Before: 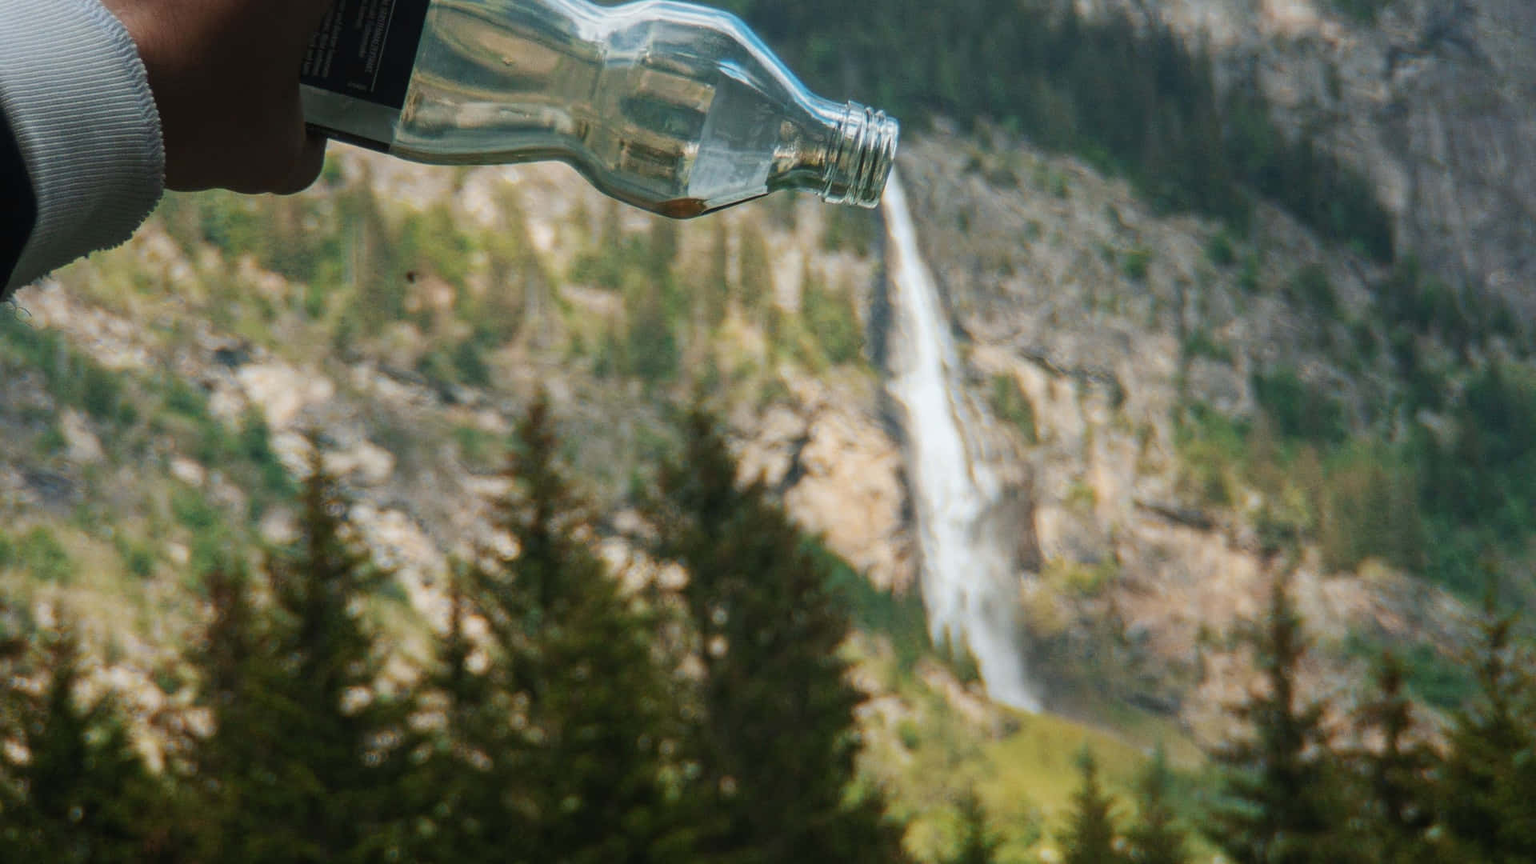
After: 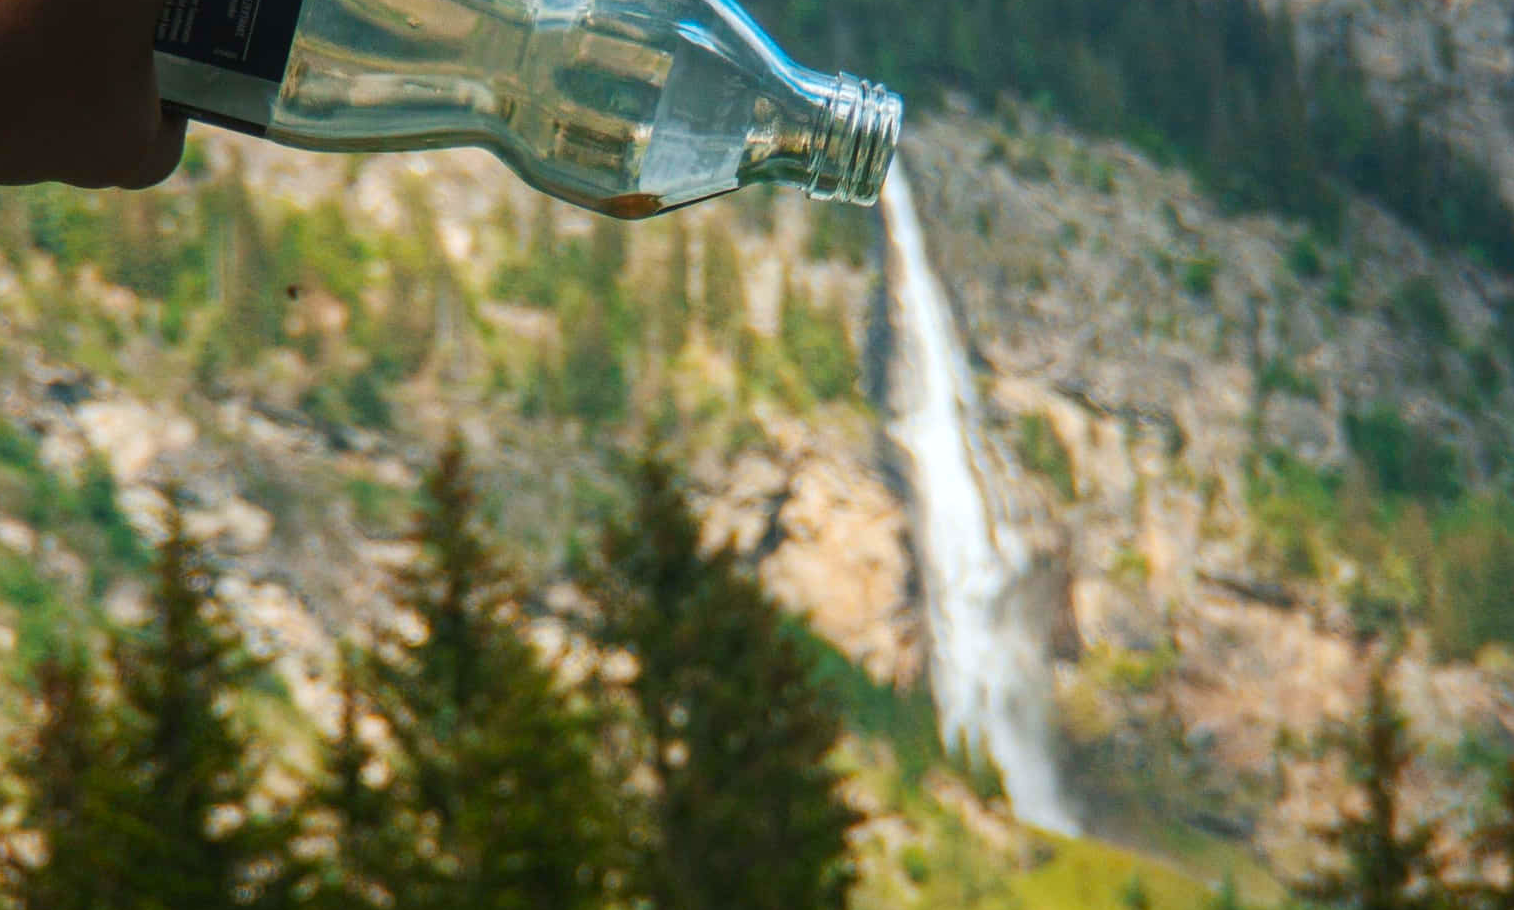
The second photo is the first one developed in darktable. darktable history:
exposure: exposure 0.207 EV, compensate exposure bias true, compensate highlight preservation false
crop: left 11.558%, top 5.08%, right 9.555%, bottom 10.609%
color correction: highlights b* -0.014, saturation 1.37
